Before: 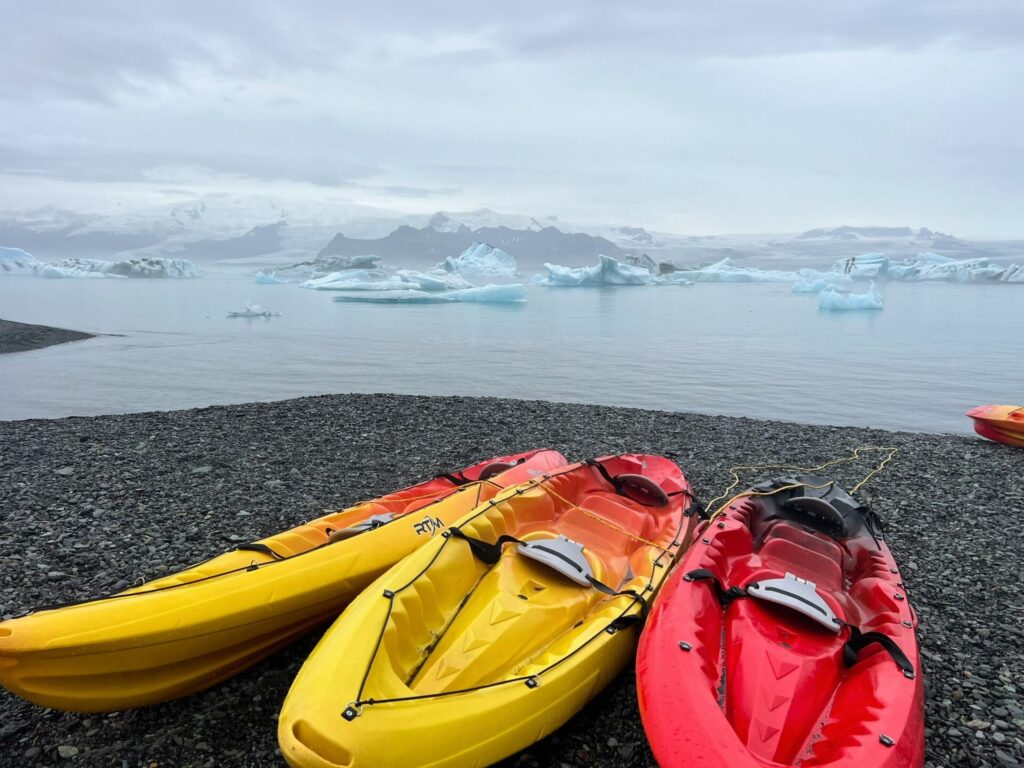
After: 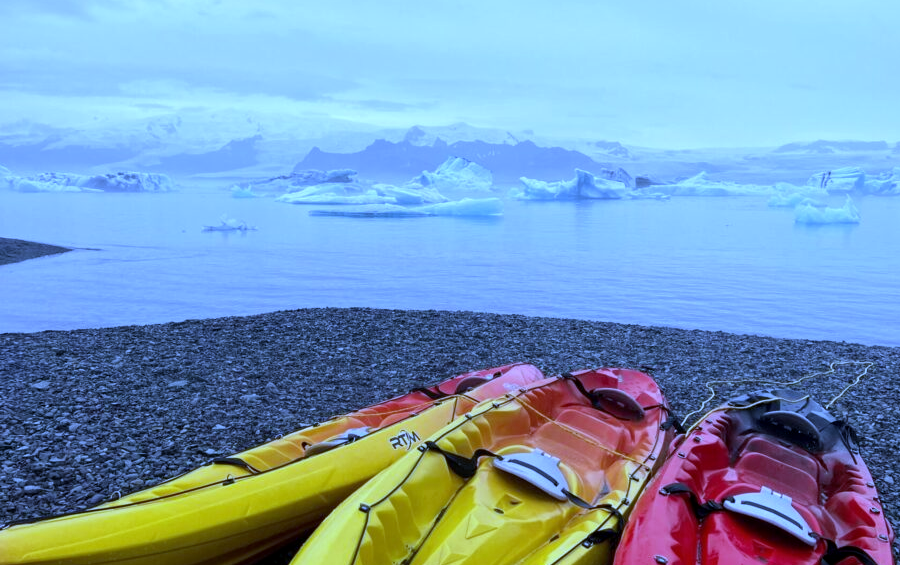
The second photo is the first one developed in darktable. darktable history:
local contrast: highlights 100%, shadows 100%, detail 120%, midtone range 0.2
crop and rotate: left 2.425%, top 11.305%, right 9.6%, bottom 15.08%
white balance: red 0.766, blue 1.537
